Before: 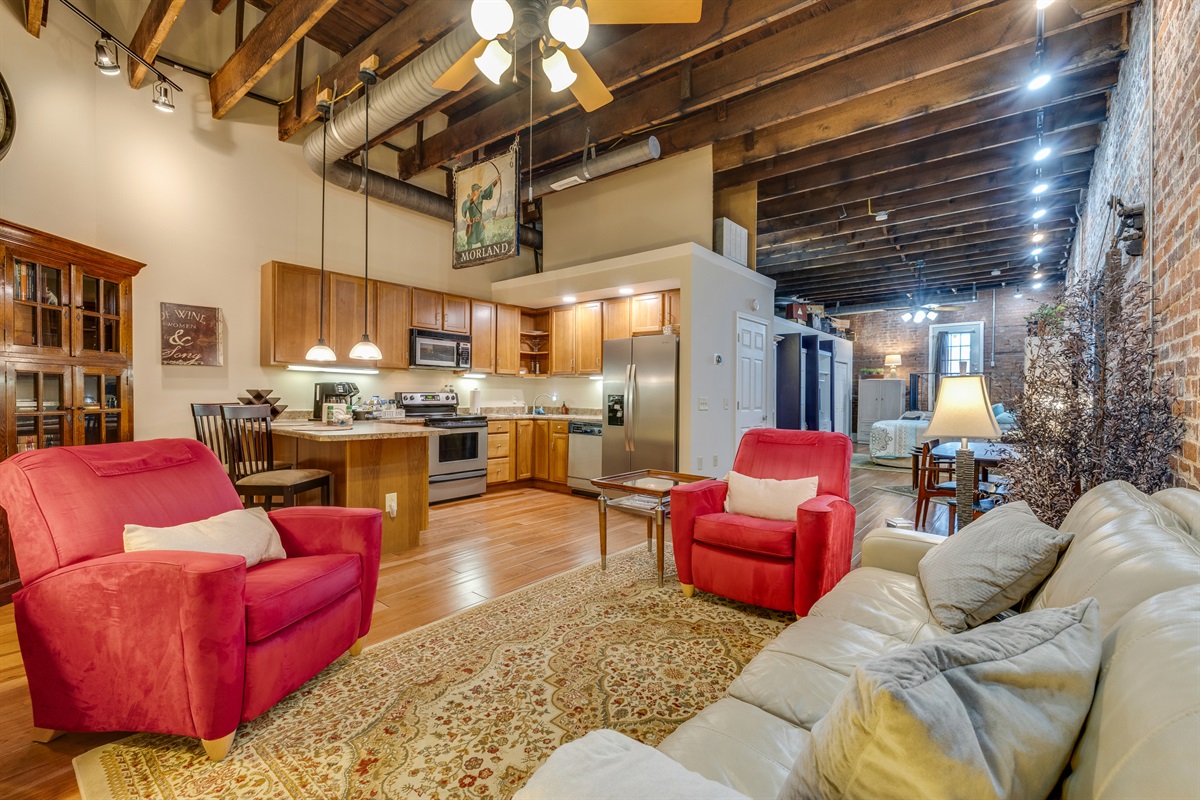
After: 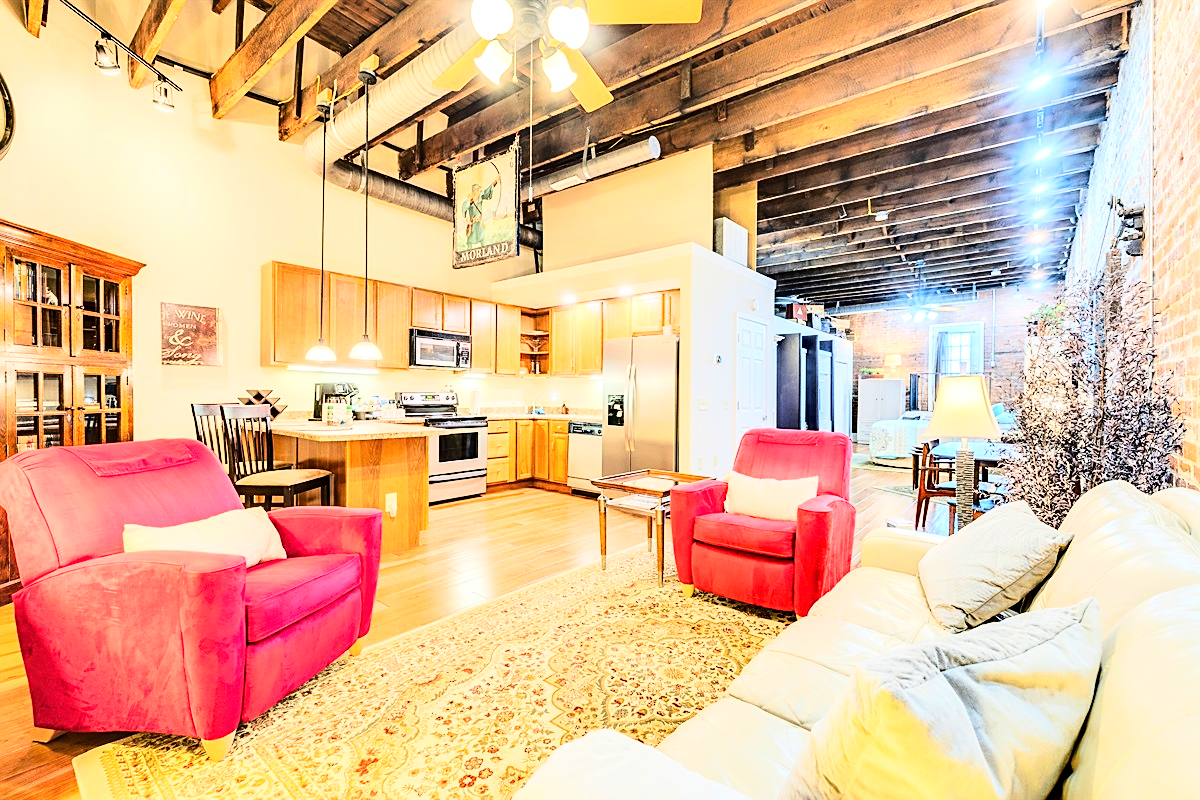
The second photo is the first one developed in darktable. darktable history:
sharpen: on, module defaults
base curve: curves: ch0 [(0, 0) (0.008, 0.007) (0.022, 0.029) (0.048, 0.089) (0.092, 0.197) (0.191, 0.399) (0.275, 0.534) (0.357, 0.65) (0.477, 0.78) (0.542, 0.833) (0.799, 0.973) (1, 1)]
tone equalizer: -7 EV 0.141 EV, -6 EV 0.574 EV, -5 EV 1.17 EV, -4 EV 1.34 EV, -3 EV 1.14 EV, -2 EV 0.6 EV, -1 EV 0.167 EV, edges refinement/feathering 500, mask exposure compensation -1.57 EV, preserve details no
